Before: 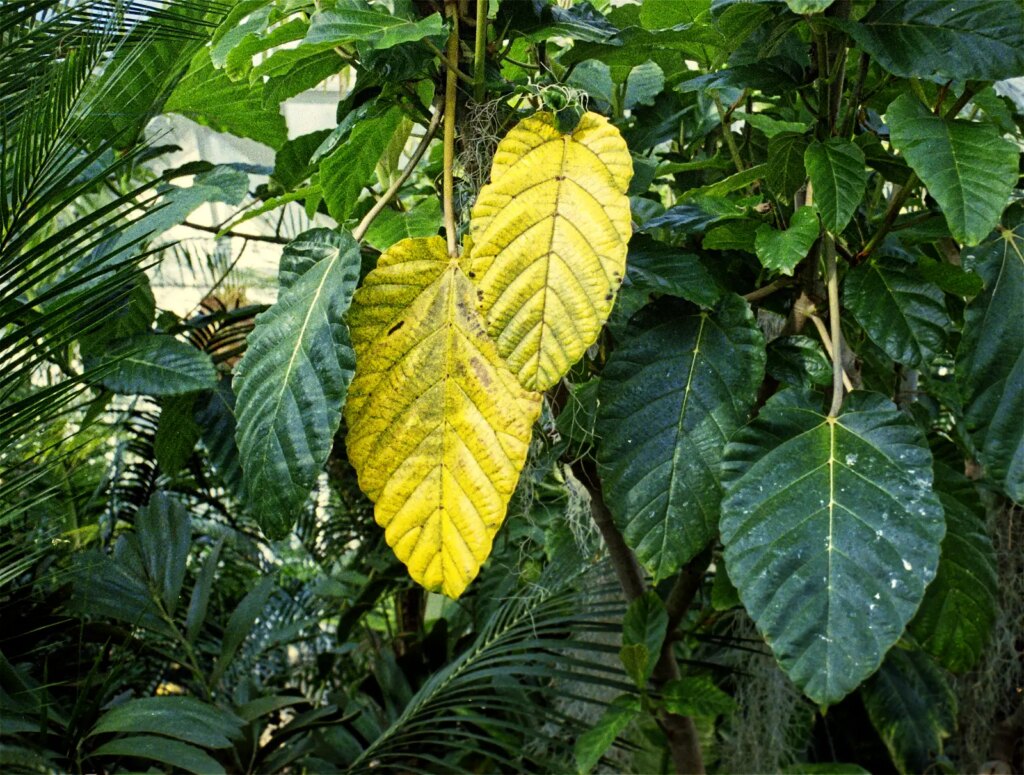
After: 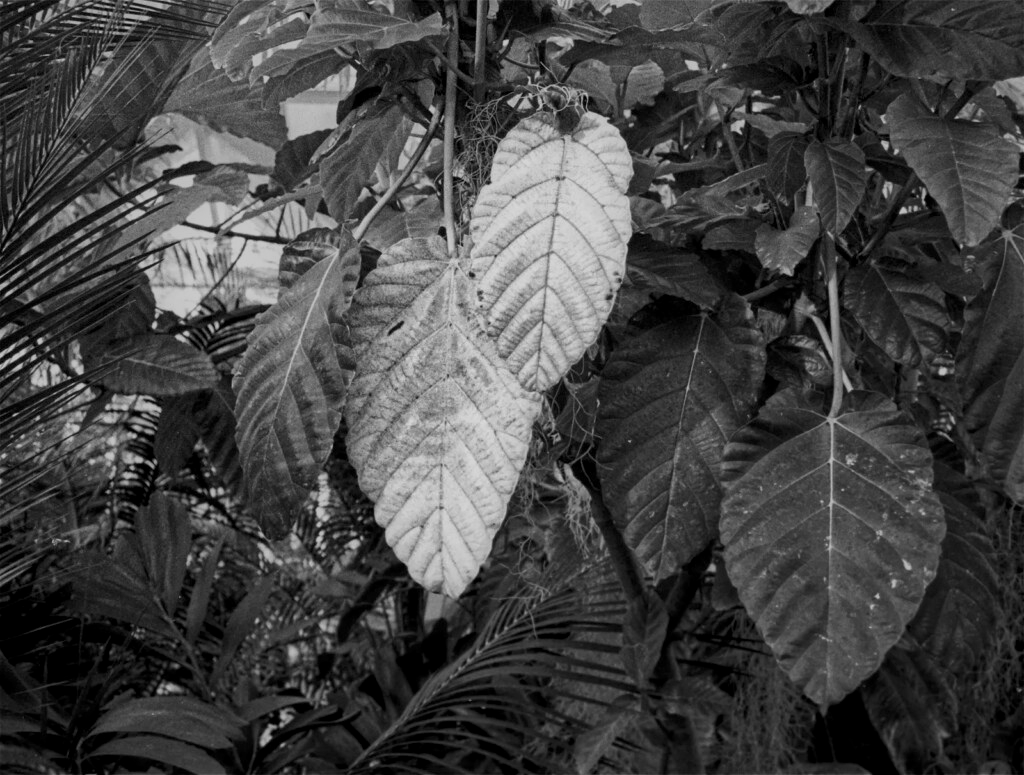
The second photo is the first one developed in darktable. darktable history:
monochrome: a 79.32, b 81.83, size 1.1
local contrast: highlights 100%, shadows 100%, detail 120%, midtone range 0.2
